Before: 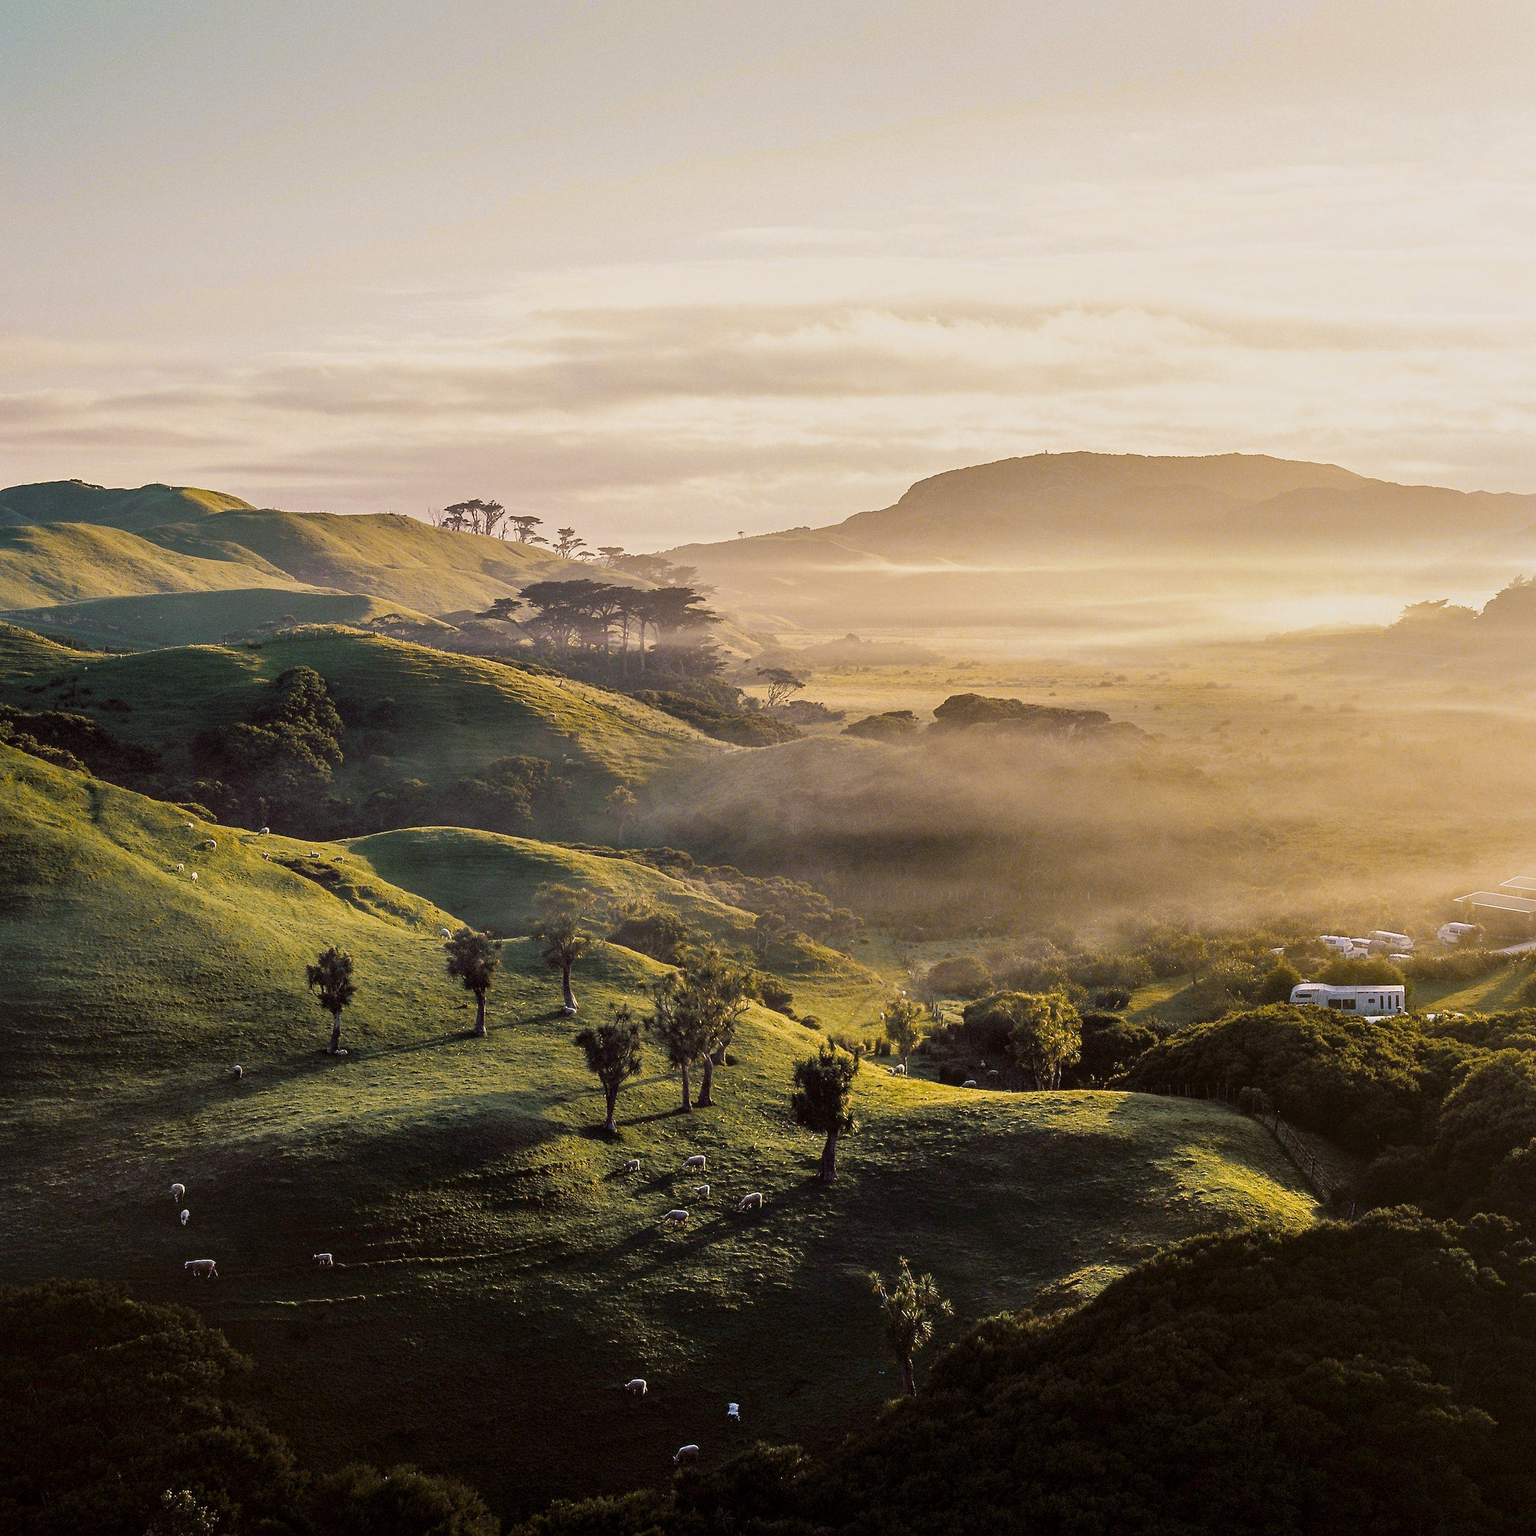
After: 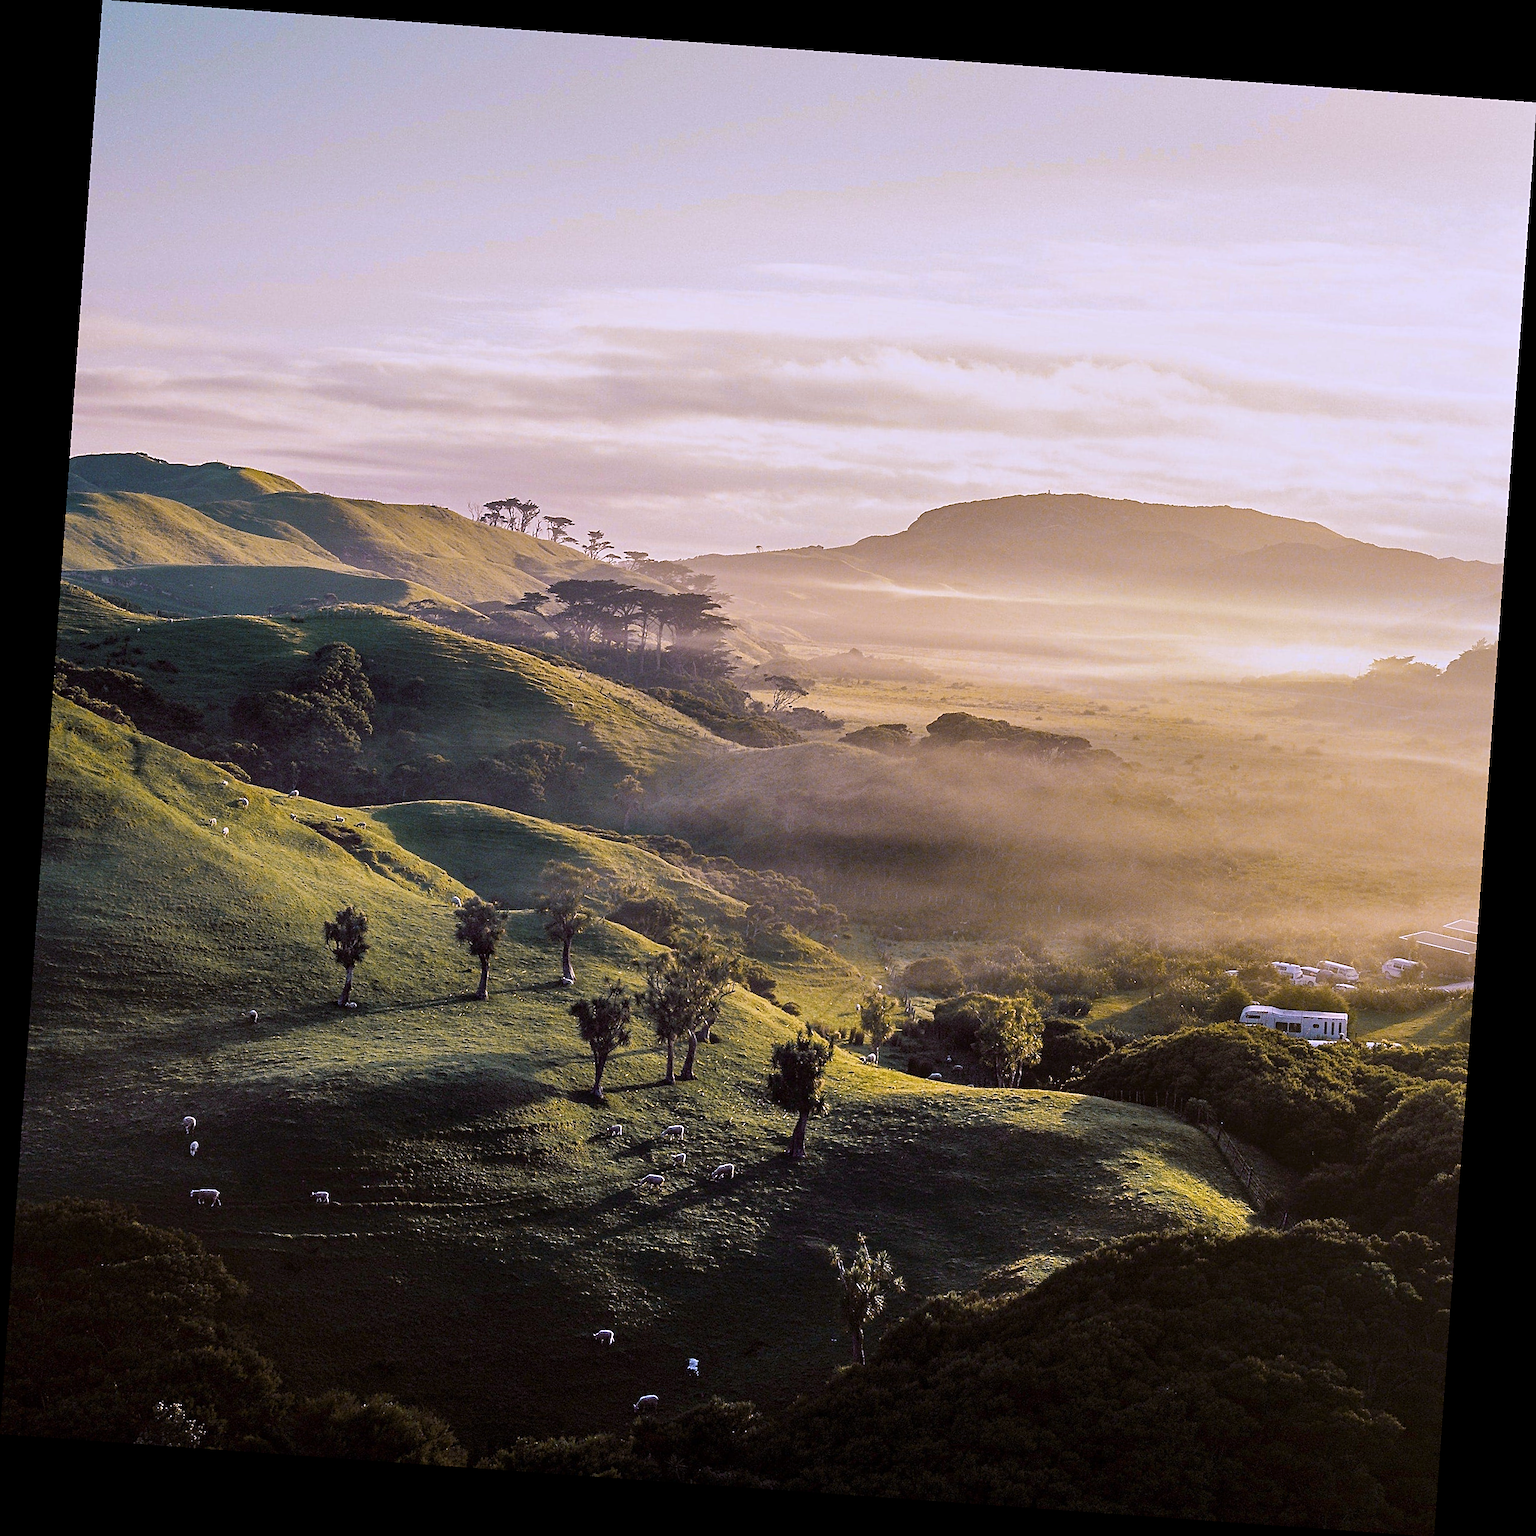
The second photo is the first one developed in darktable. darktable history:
color calibration: output R [1.063, -0.012, -0.003, 0], output B [-0.079, 0.047, 1, 0], illuminant custom, x 0.389, y 0.387, temperature 3838.64 K
haze removal: compatibility mode true, adaptive false
rotate and perspective: rotation 4.1°, automatic cropping off
sharpen: radius 1.864, amount 0.398, threshold 1.271
tone equalizer: on, module defaults
